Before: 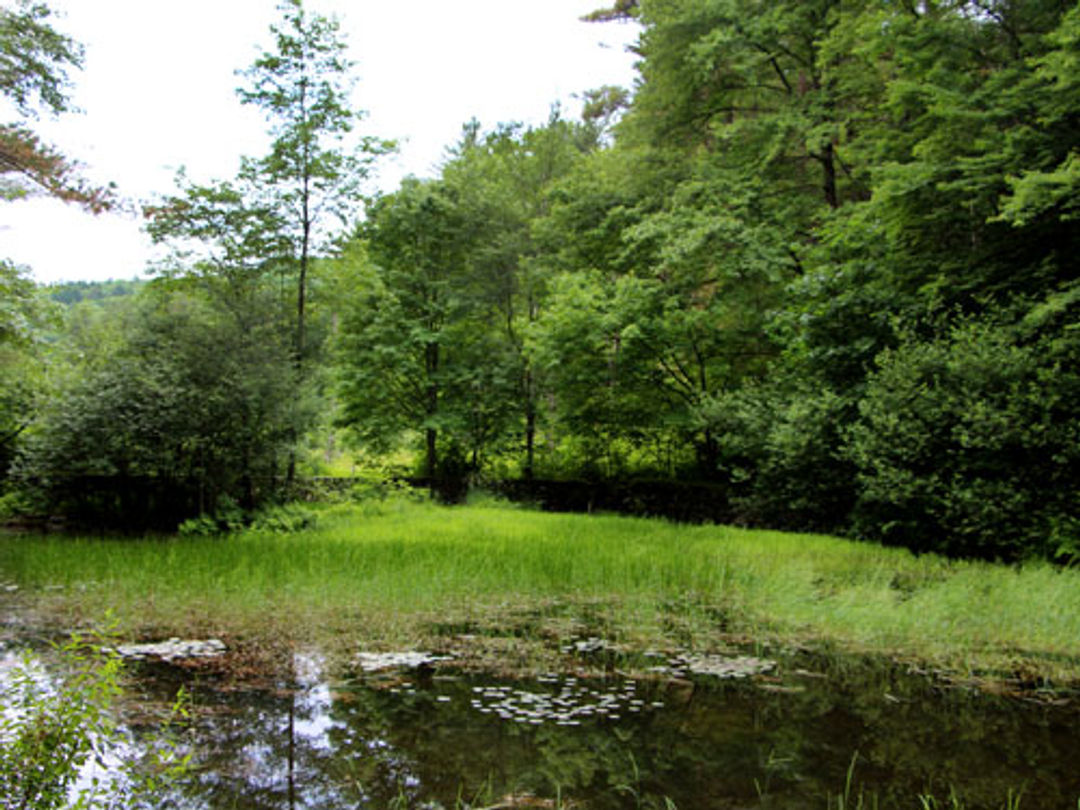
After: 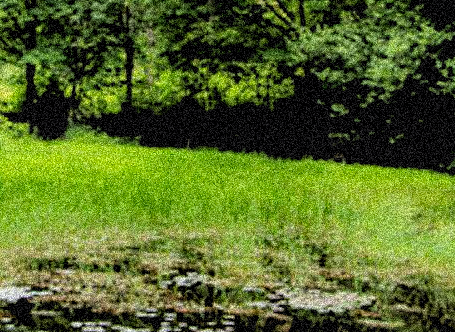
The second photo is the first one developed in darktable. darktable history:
rgb levels: levels [[0.029, 0.461, 0.922], [0, 0.5, 1], [0, 0.5, 1]]
rotate and perspective: automatic cropping original format, crop left 0, crop top 0
grain: coarseness 3.75 ISO, strength 100%, mid-tones bias 0%
vibrance: on, module defaults
filmic rgb: black relative exposure -7.65 EV, white relative exposure 4.56 EV, hardness 3.61, color science v6 (2022)
local contrast: on, module defaults
exposure: black level correction 0, exposure 0.7 EV, compensate exposure bias true, compensate highlight preservation false
crop: left 37.221%, top 45.169%, right 20.63%, bottom 13.777%
